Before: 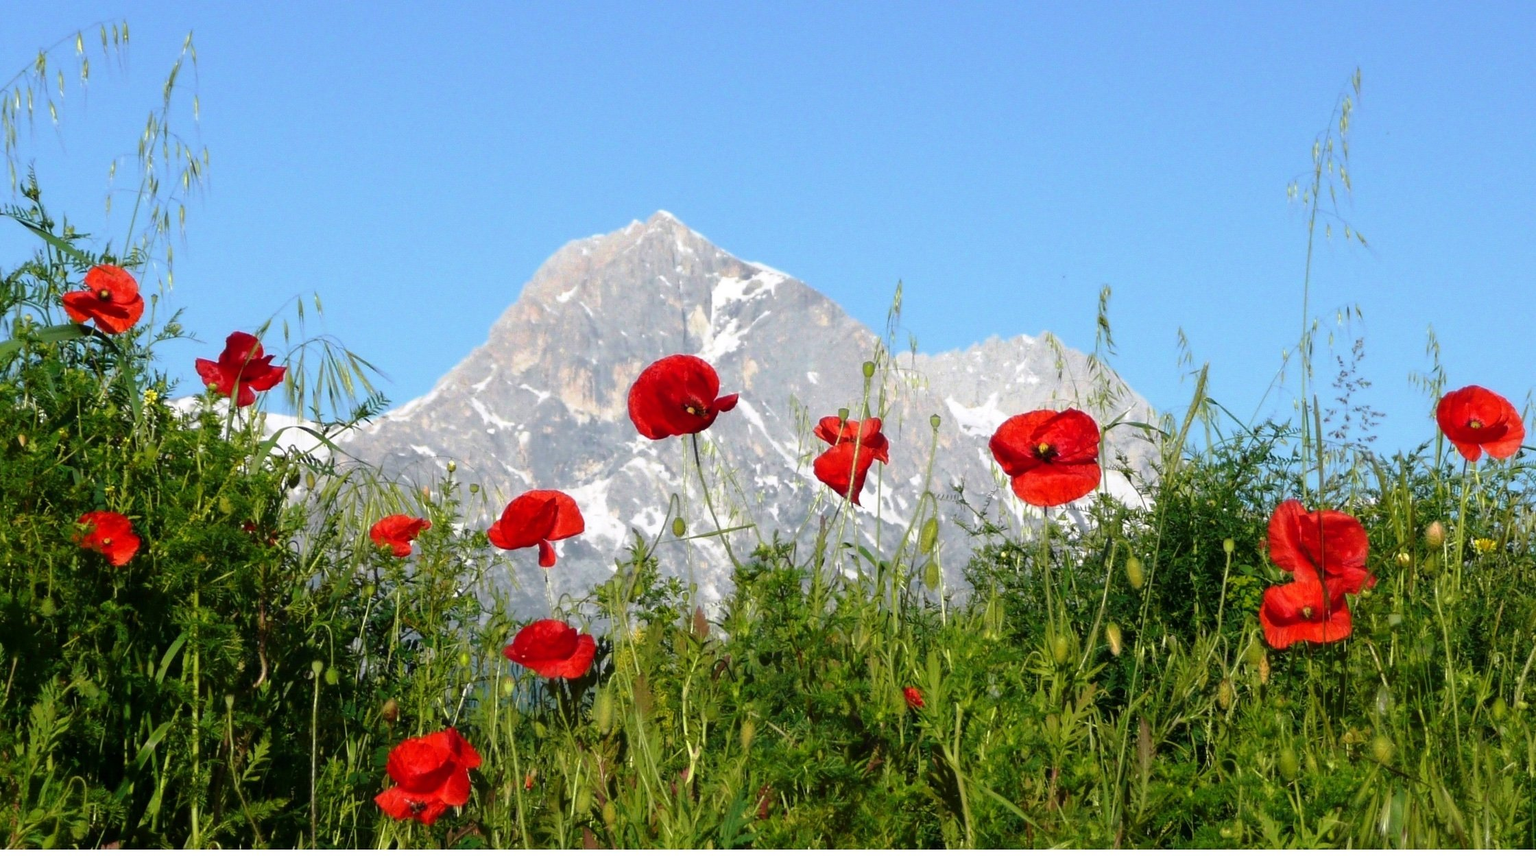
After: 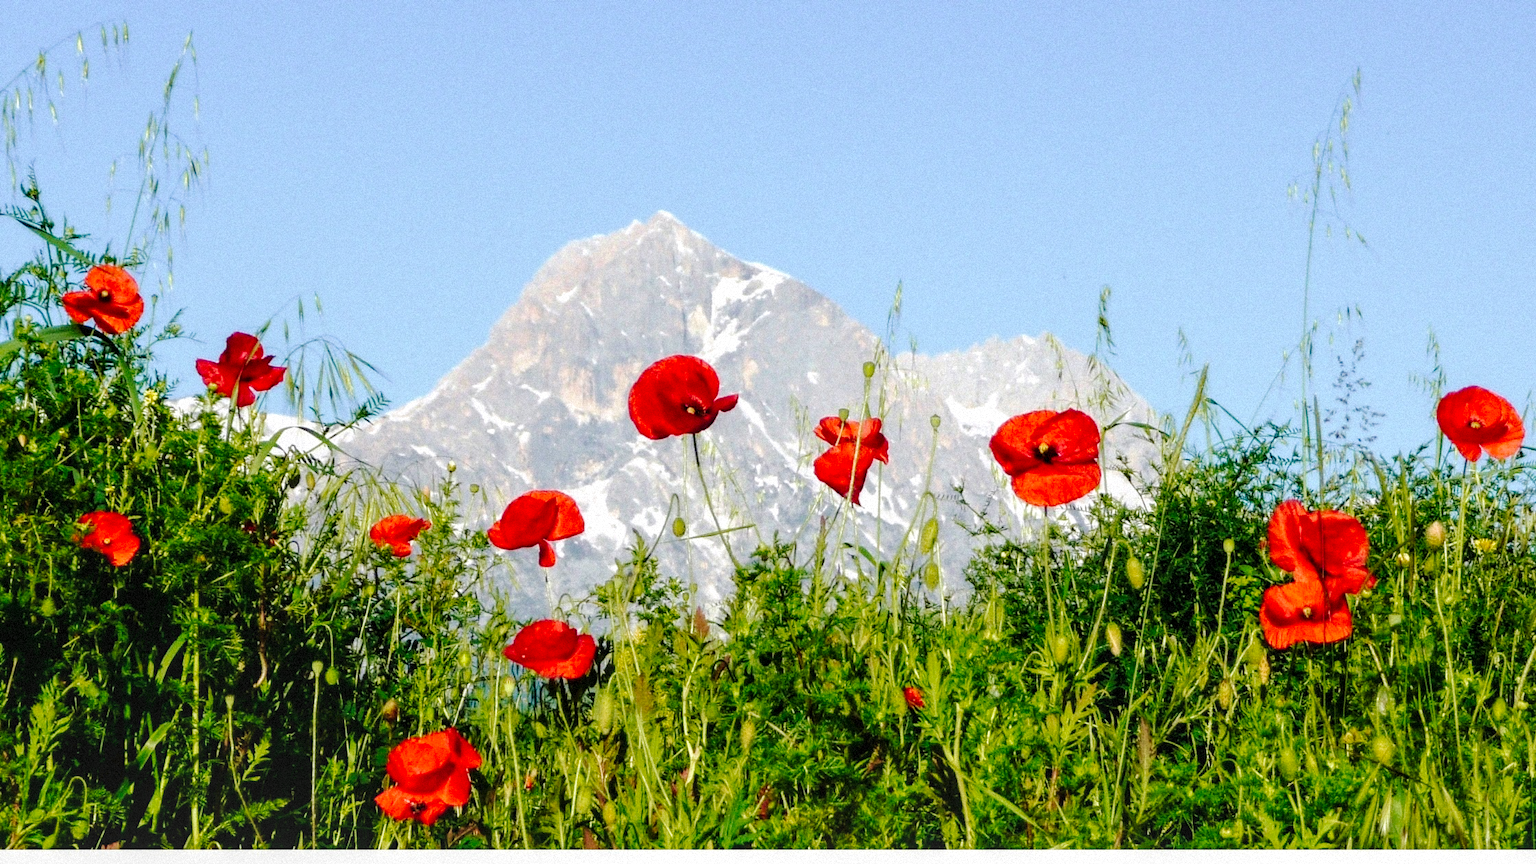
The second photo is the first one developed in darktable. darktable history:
local contrast: on, module defaults
velvia: on, module defaults
tone curve: curves: ch0 [(0, 0) (0.003, 0.019) (0.011, 0.021) (0.025, 0.023) (0.044, 0.026) (0.069, 0.037) (0.1, 0.059) (0.136, 0.088) (0.177, 0.138) (0.224, 0.199) (0.277, 0.279) (0.335, 0.376) (0.399, 0.481) (0.468, 0.581) (0.543, 0.658) (0.623, 0.735) (0.709, 0.8) (0.801, 0.861) (0.898, 0.928) (1, 1)], preserve colors none
grain: mid-tones bias 0%
